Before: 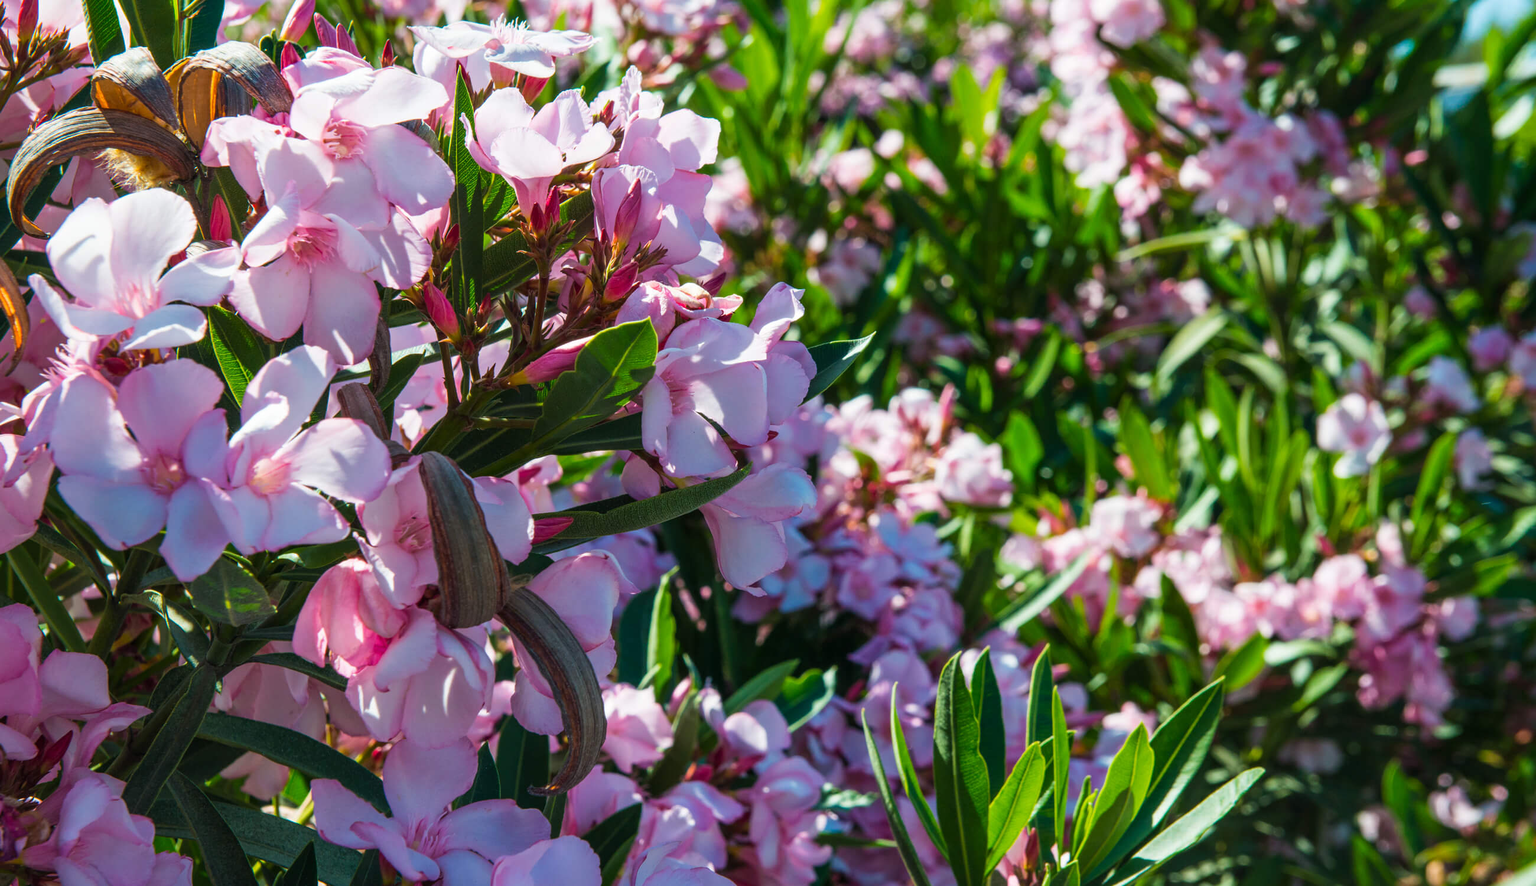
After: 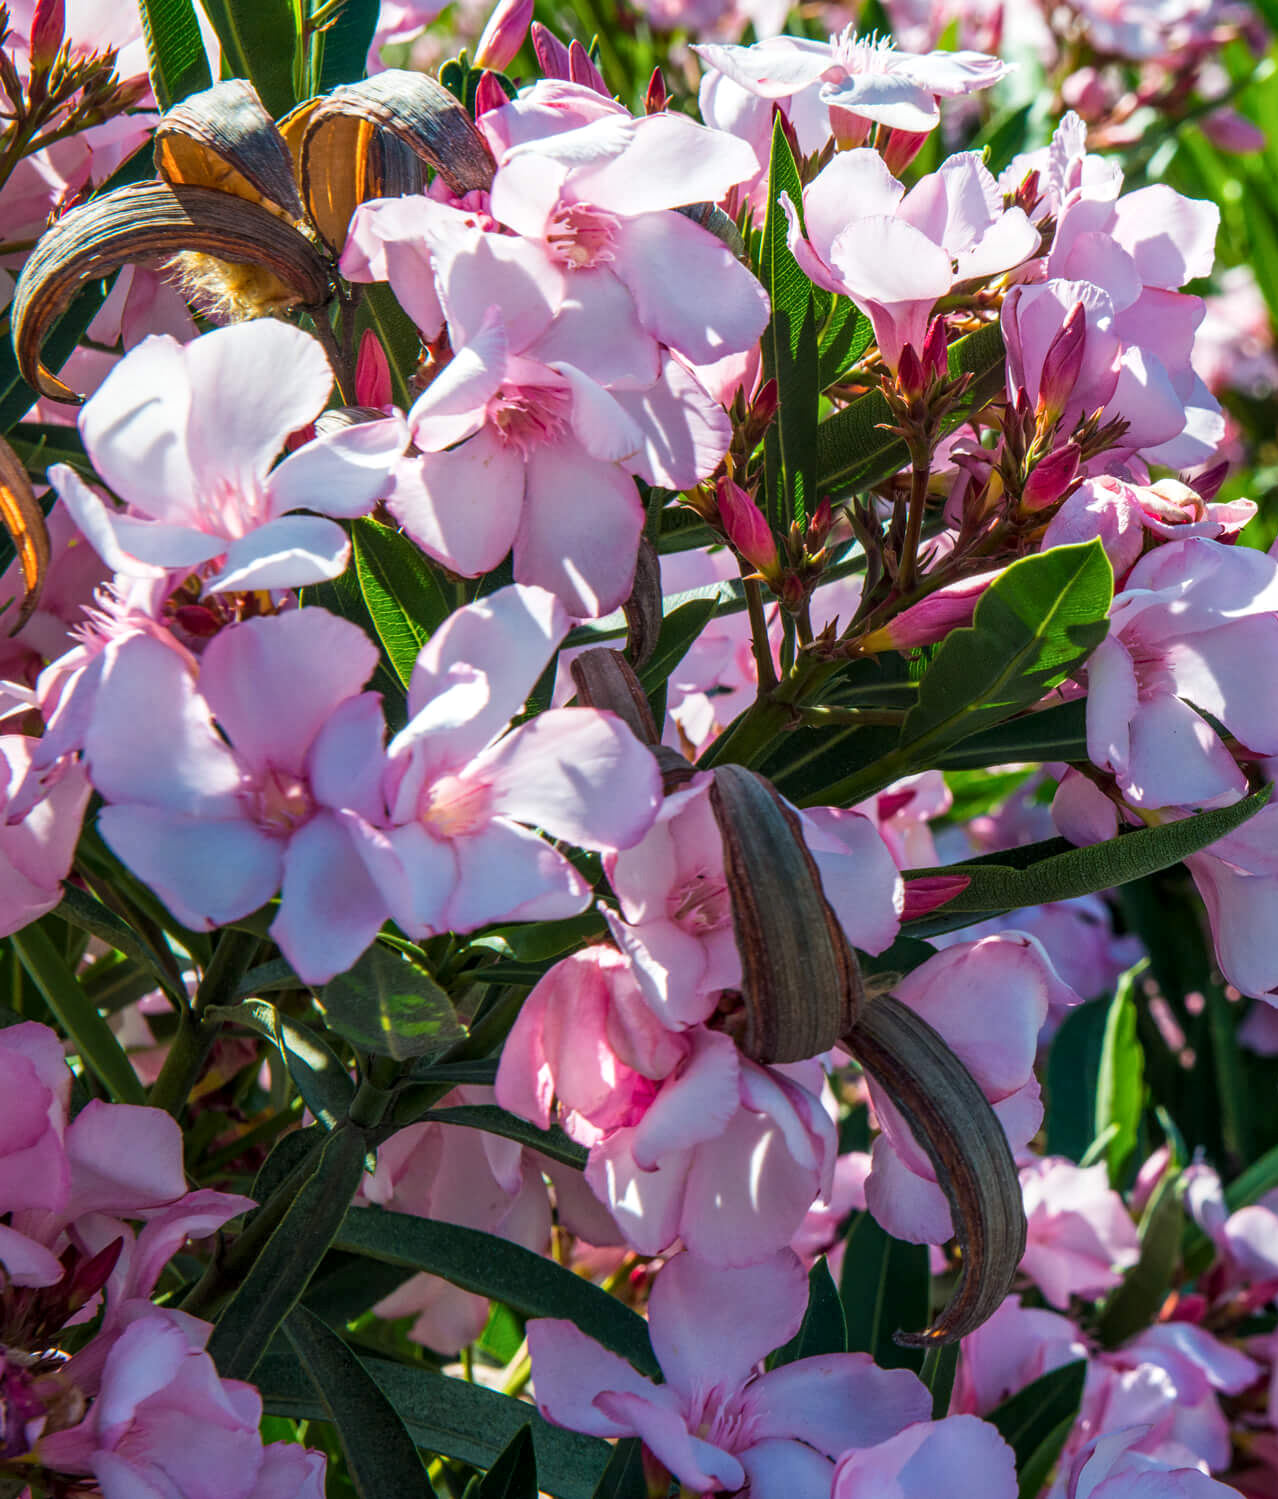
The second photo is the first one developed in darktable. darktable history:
crop and rotate: left 0%, top 0%, right 50.845%
local contrast: on, module defaults
